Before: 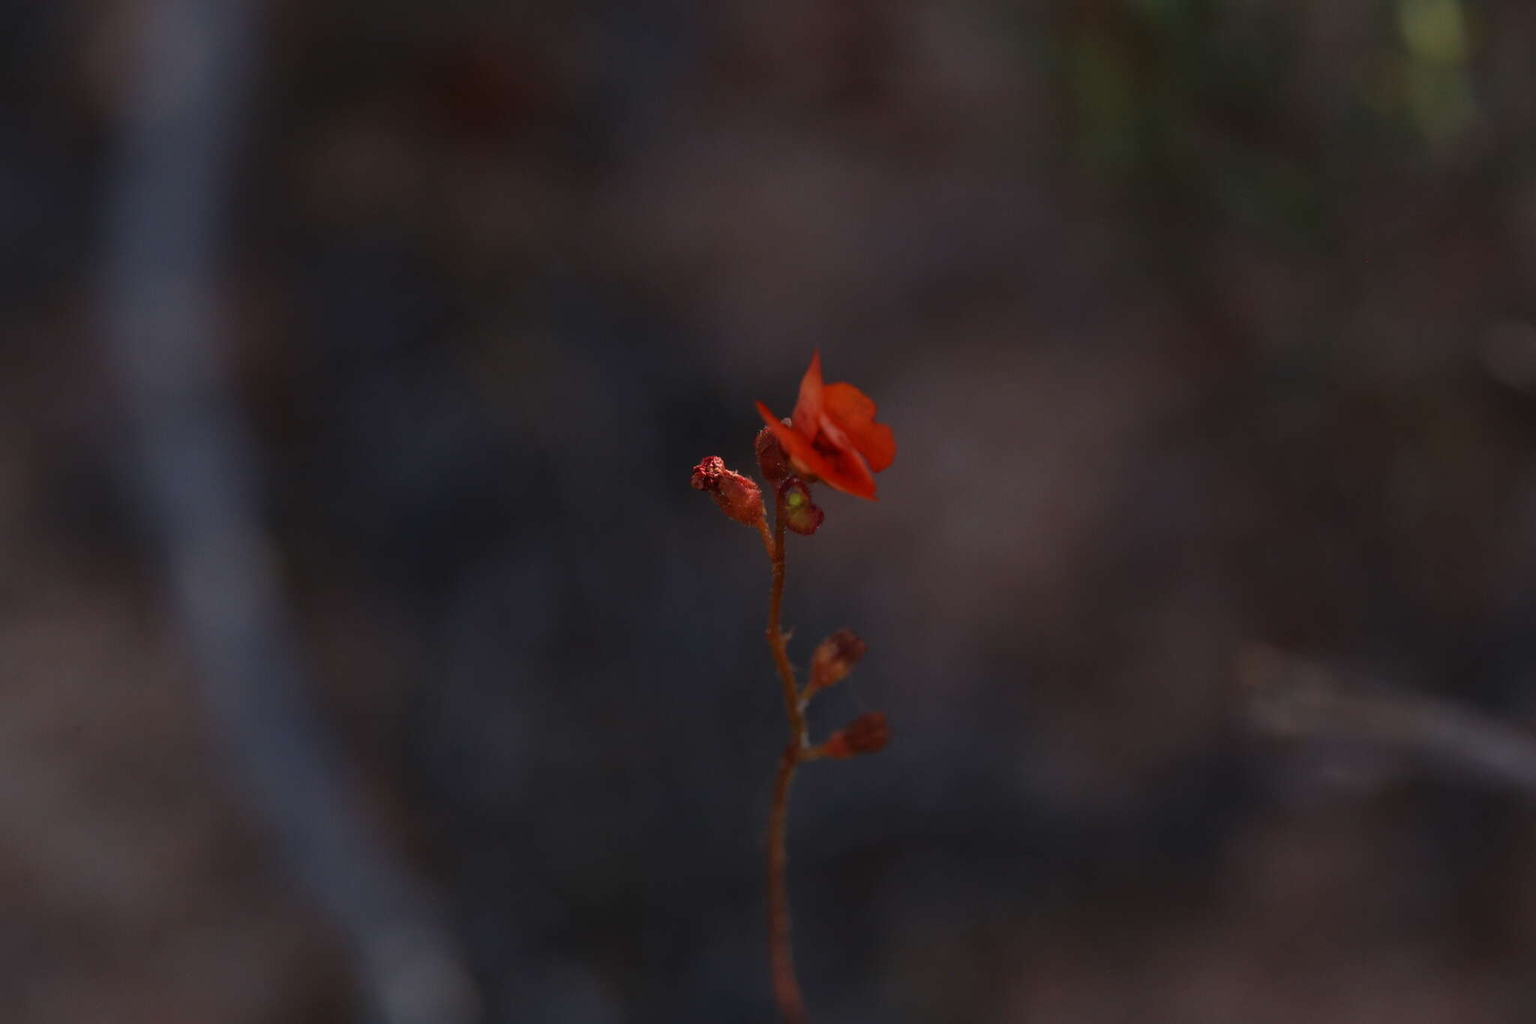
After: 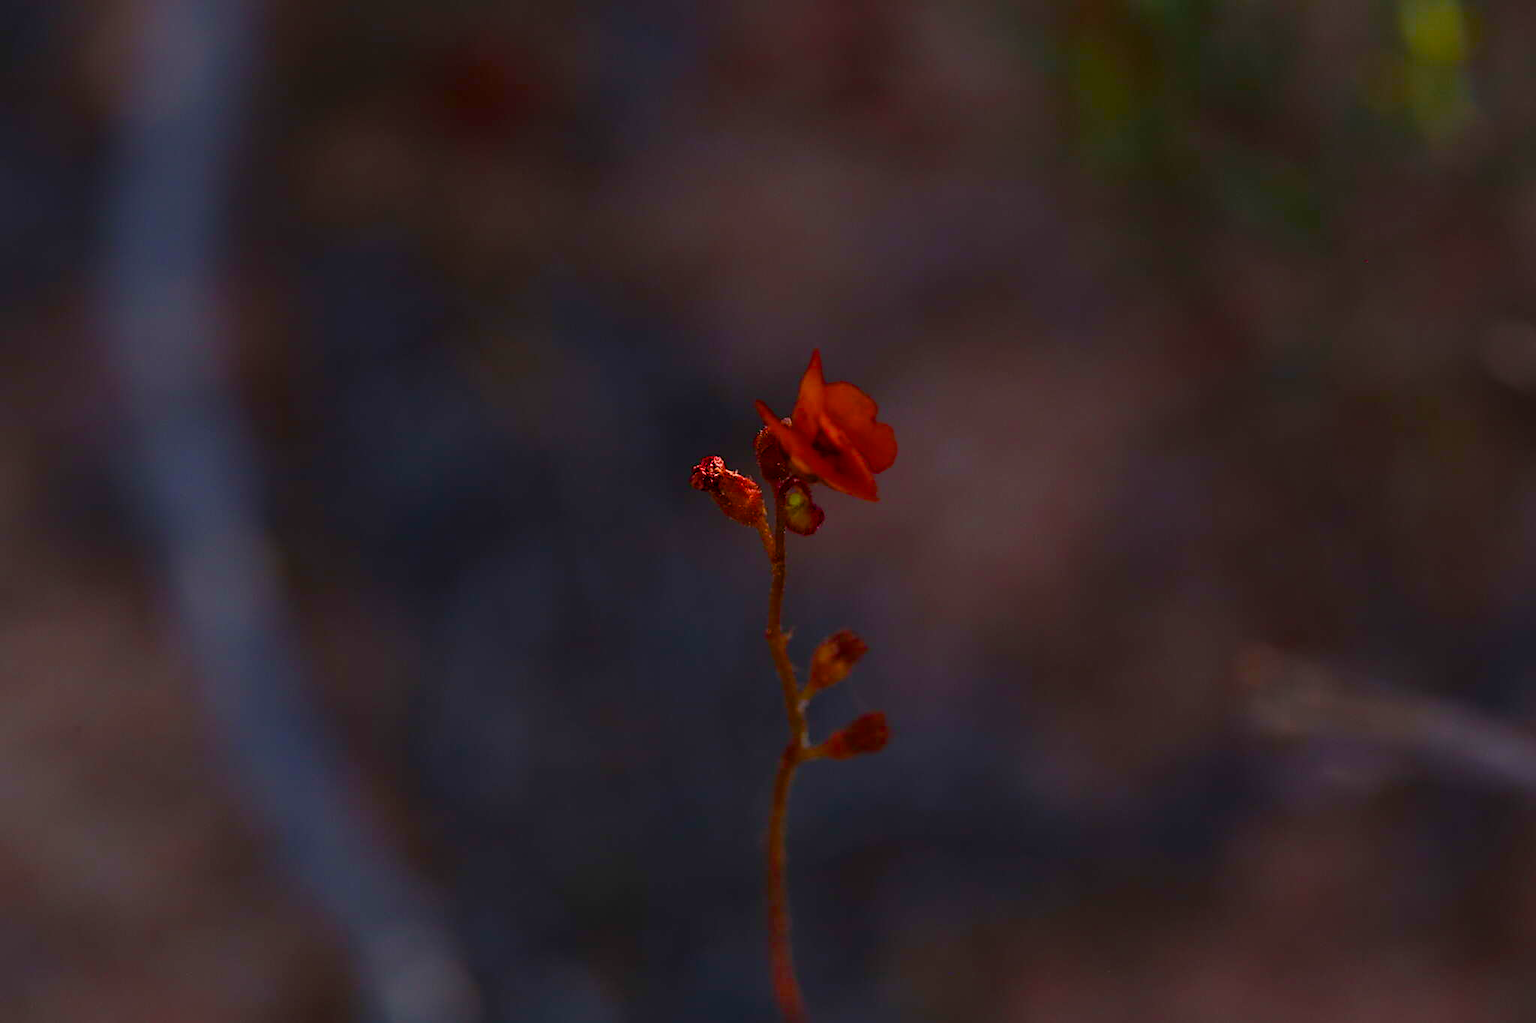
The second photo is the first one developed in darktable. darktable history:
sharpen: on, module defaults
color balance rgb: highlights gain › chroma 1.368%, highlights gain › hue 51.21°, linear chroma grading › global chroma 15.095%, perceptual saturation grading › global saturation 34.887%, perceptual saturation grading › highlights -25.334%, perceptual saturation grading › shadows 49.626%
